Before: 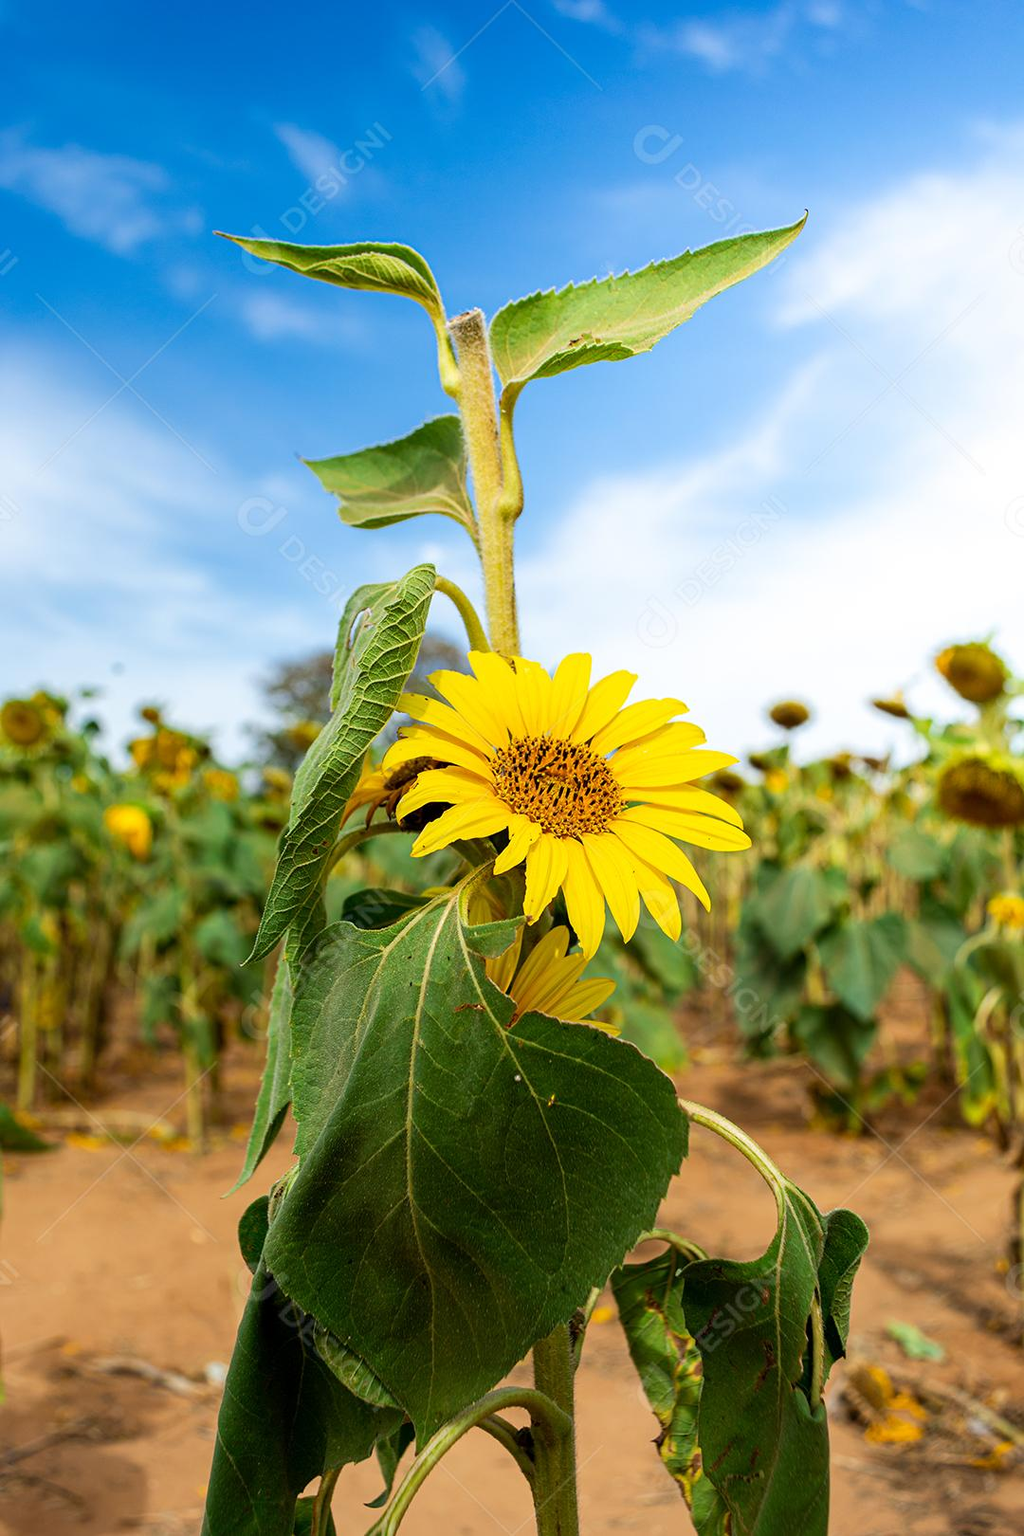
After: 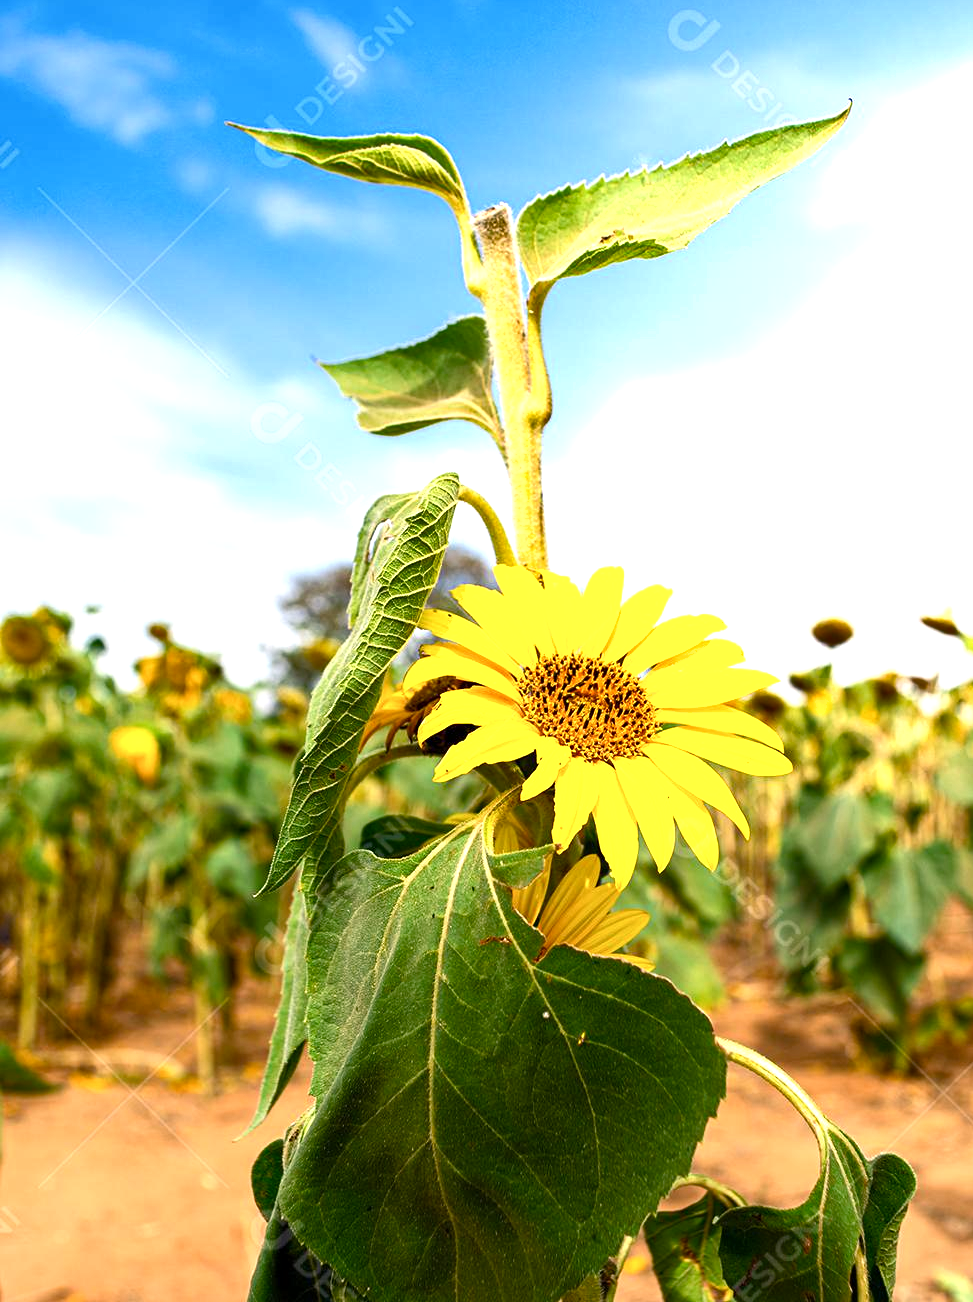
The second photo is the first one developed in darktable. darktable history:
shadows and highlights: shadows 36.35, highlights -27.25, soften with gaussian
exposure: exposure 0.655 EV, compensate highlight preservation false
color balance rgb: shadows lift › chroma 3.119%, shadows lift › hue 282.07°, power › hue 73.25°, highlights gain › chroma 2.066%, highlights gain › hue 44.29°, perceptual saturation grading › global saturation 20%, perceptual saturation grading › highlights -25.557%, perceptual saturation grading › shadows 26.107%, perceptual brilliance grading › global brilliance -18.284%, perceptual brilliance grading › highlights 29.396%, global vibrance -17.101%, contrast -5.938%
crop: top 7.552%, right 9.852%, bottom 12.068%
